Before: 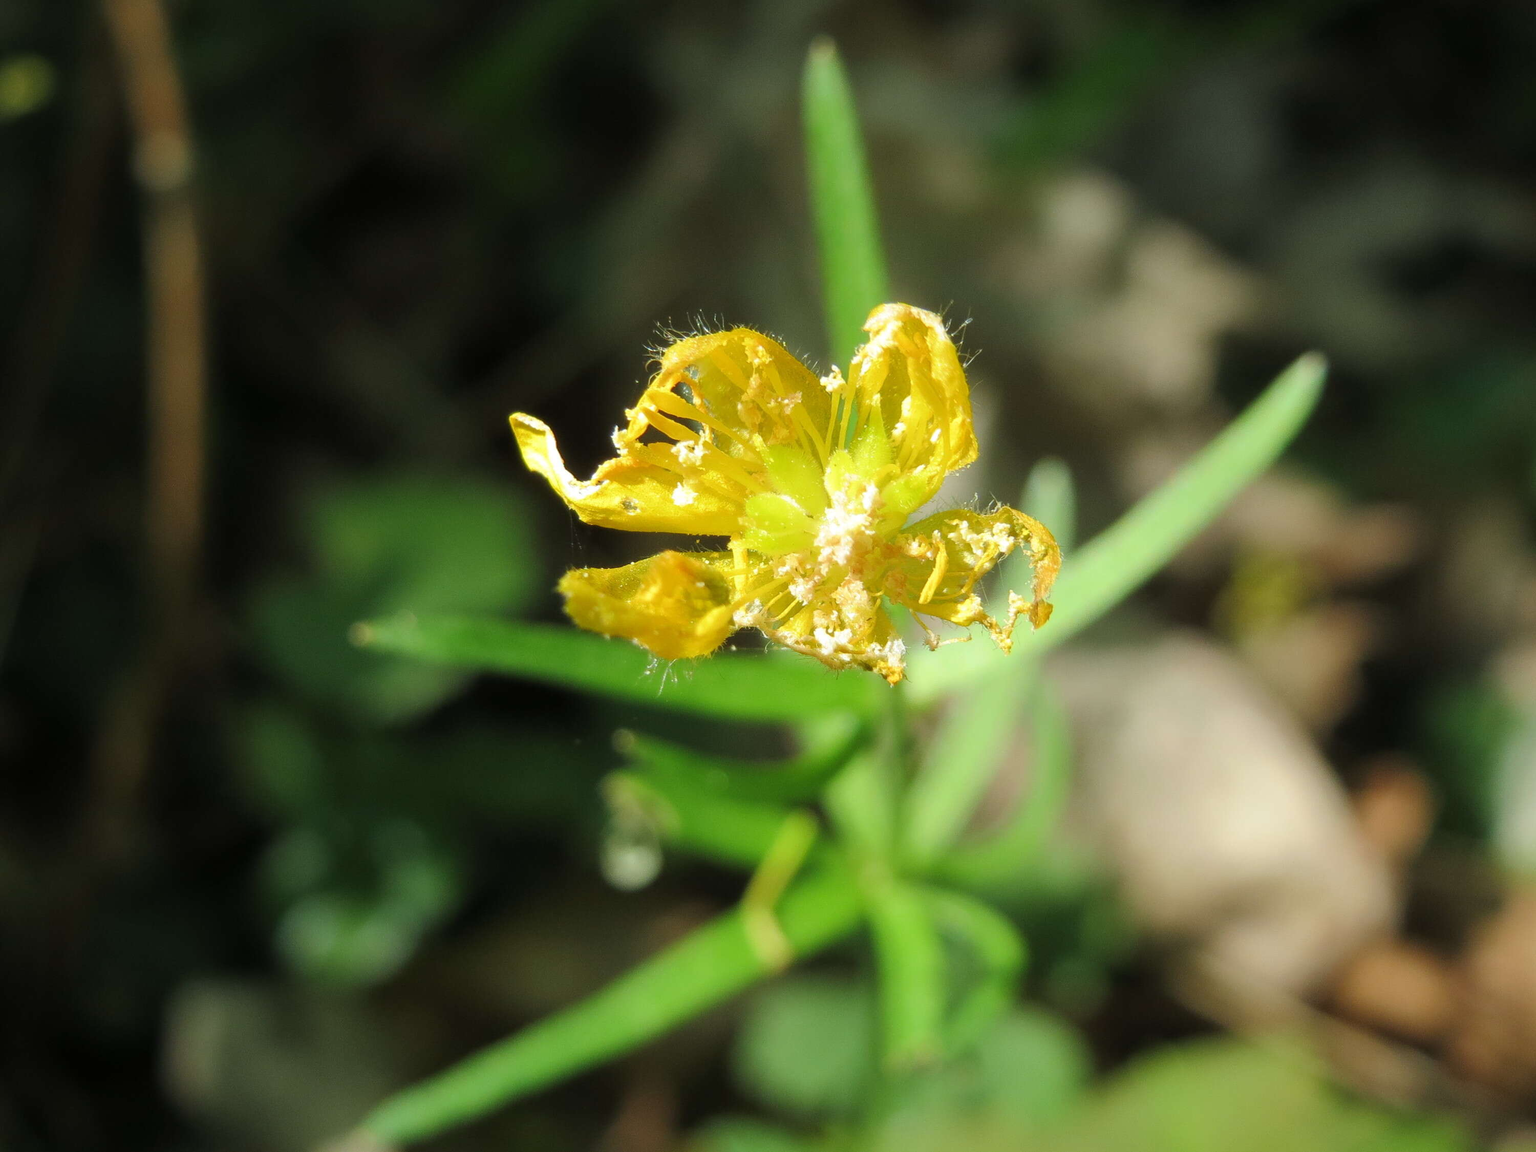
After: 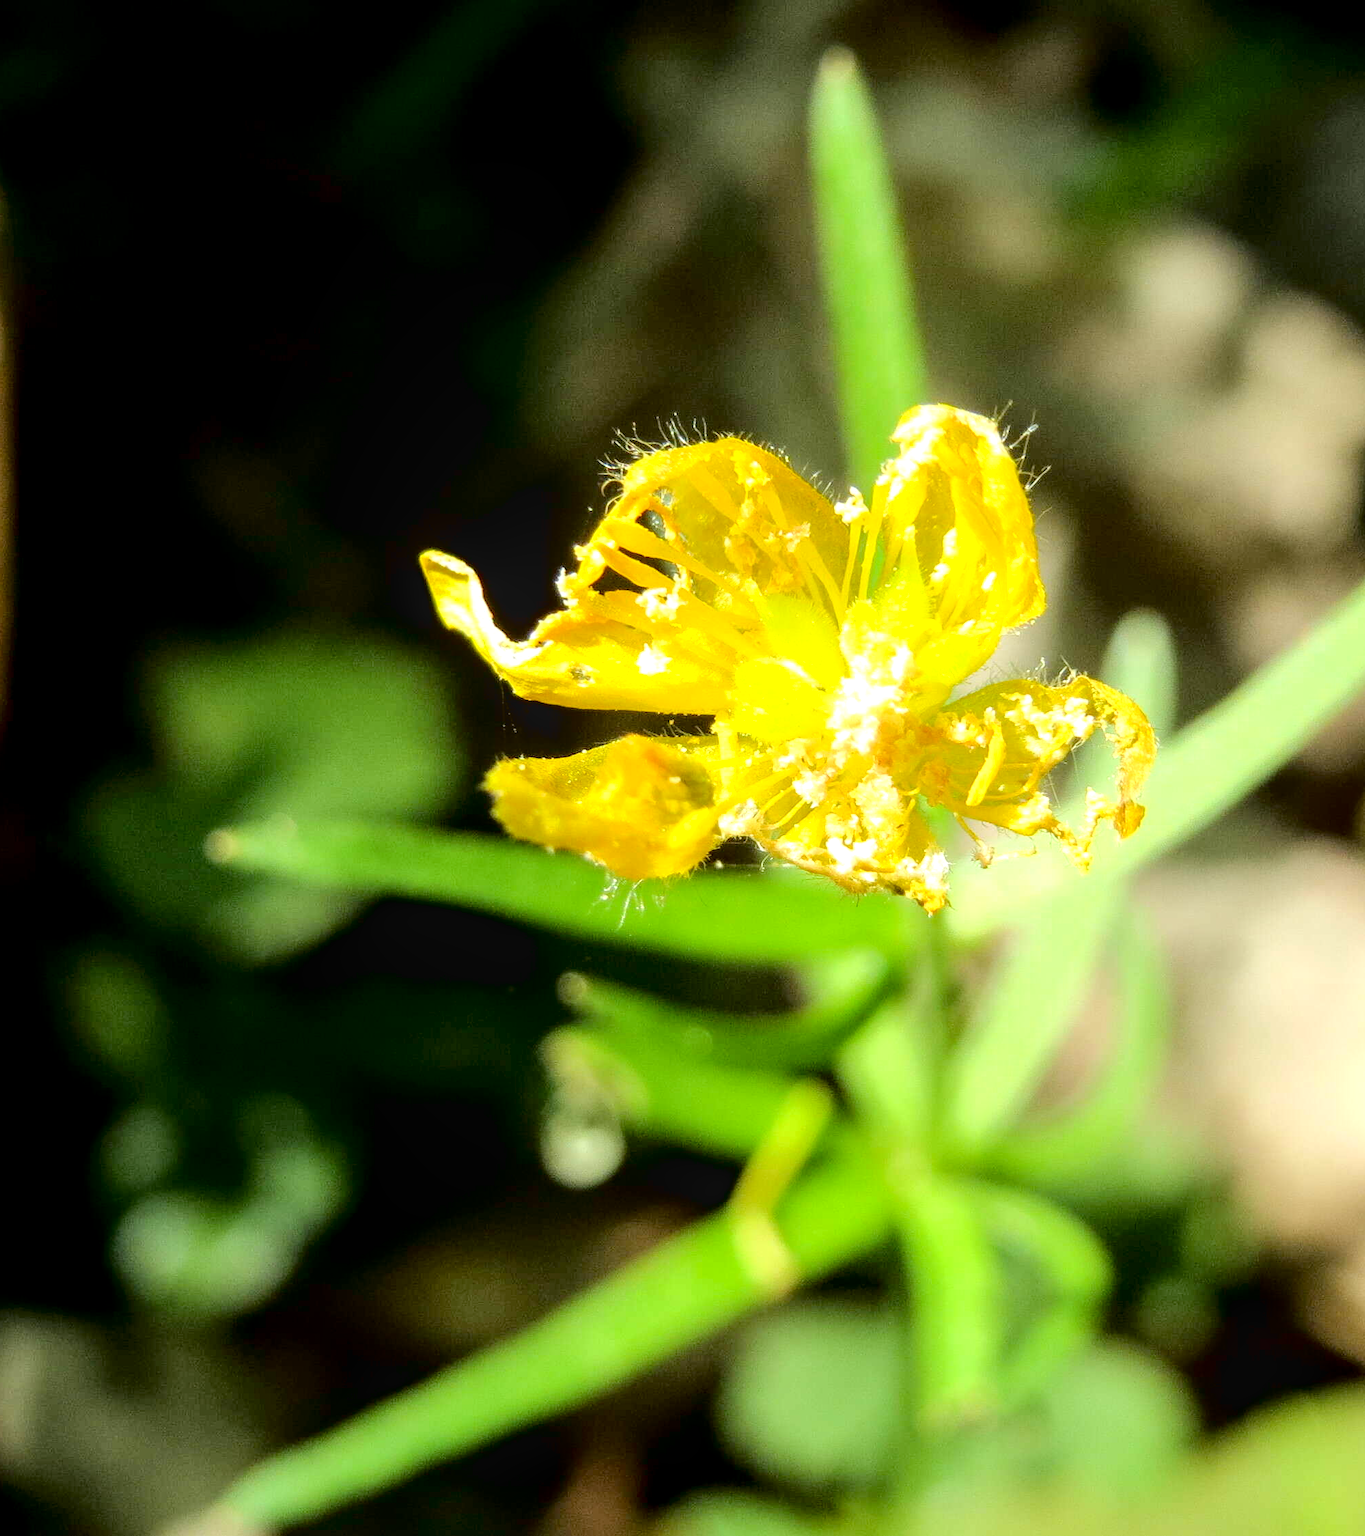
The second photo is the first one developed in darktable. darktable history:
tone curve: curves: ch0 [(0, 0) (0.003, 0) (0.011, 0.001) (0.025, 0.003) (0.044, 0.005) (0.069, 0.012) (0.1, 0.023) (0.136, 0.039) (0.177, 0.088) (0.224, 0.15) (0.277, 0.24) (0.335, 0.337) (0.399, 0.437) (0.468, 0.535) (0.543, 0.629) (0.623, 0.71) (0.709, 0.782) (0.801, 0.856) (0.898, 0.94) (1, 1)], color space Lab, independent channels, preserve colors none
exposure: black level correction 0.009, exposure 0.017 EV, compensate exposure bias true, compensate highlight preservation false
crop and rotate: left 12.669%, right 20.64%
local contrast: on, module defaults
color balance rgb: power › chroma 0.684%, power › hue 60°, highlights gain › luminance 14.881%, perceptual saturation grading › global saturation 0.781%, perceptual brilliance grading › global brilliance 10.142%, perceptual brilliance grading › shadows 15.546%
